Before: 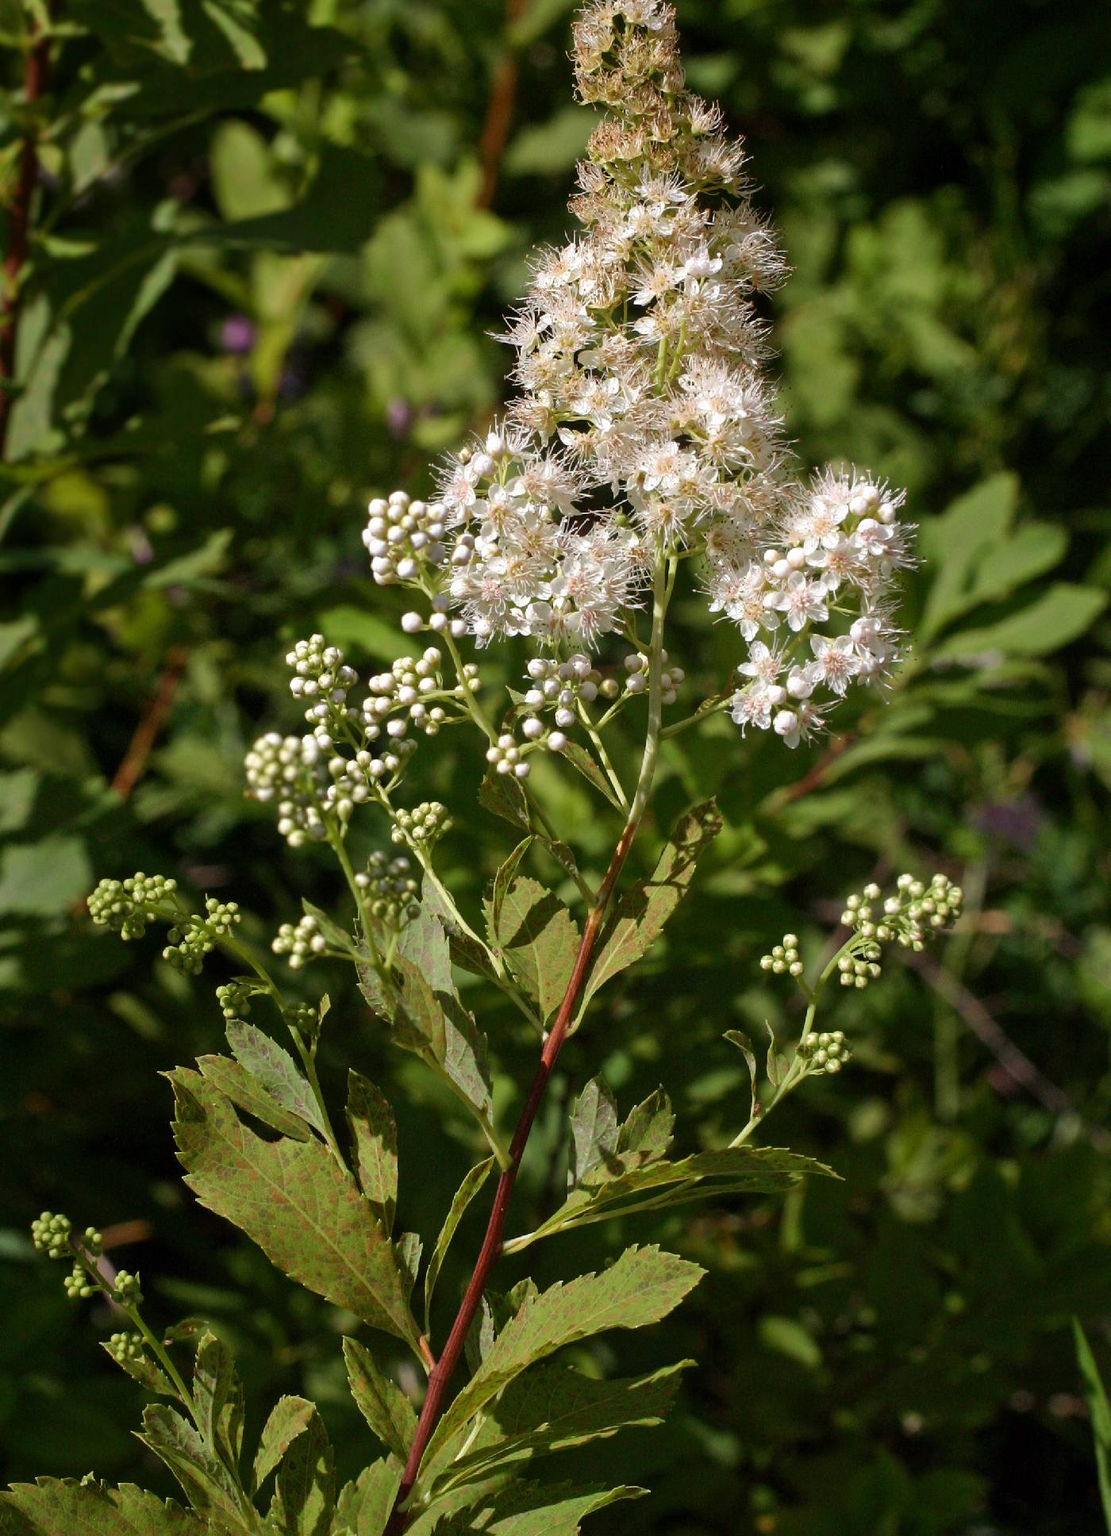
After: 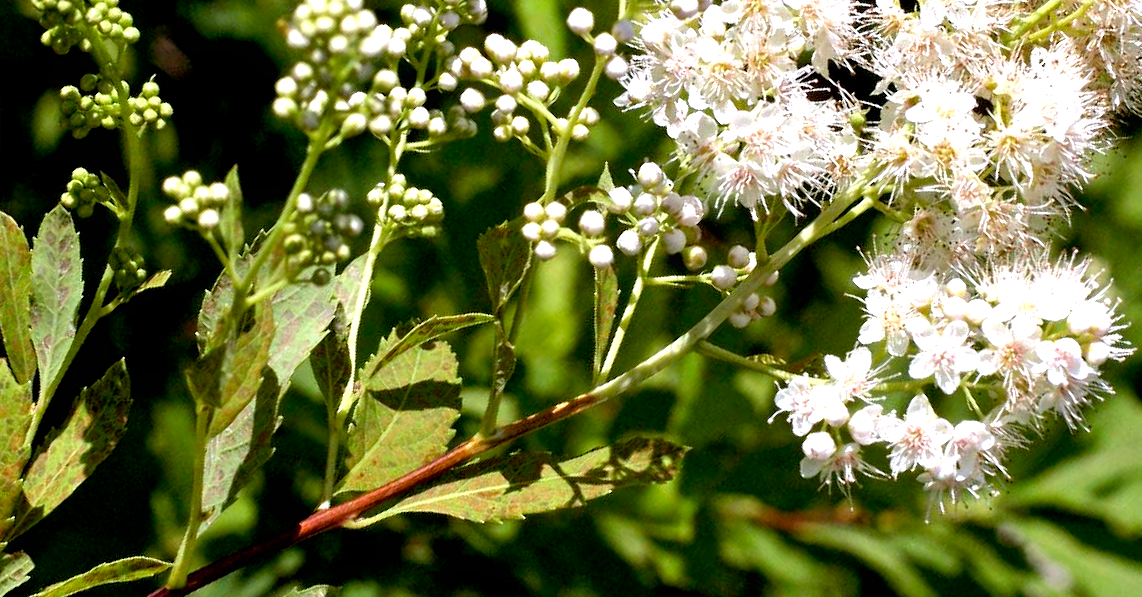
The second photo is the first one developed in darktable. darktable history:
contrast equalizer: octaves 7, y [[0.5, 0.5, 0.472, 0.5, 0.5, 0.5], [0.5 ×6], [0.5 ×6], [0 ×6], [0 ×6]]
crop and rotate: angle -45.73°, top 16.572%, right 0.805%, bottom 11.624%
color balance rgb: linear chroma grading › global chroma -15.681%, perceptual saturation grading › global saturation 29.507%, contrast 15.058%
exposure: black level correction 0.012, exposure 0.703 EV, compensate exposure bias true, compensate highlight preservation false
color calibration: illuminant as shot in camera, x 0.358, y 0.373, temperature 4628.91 K
